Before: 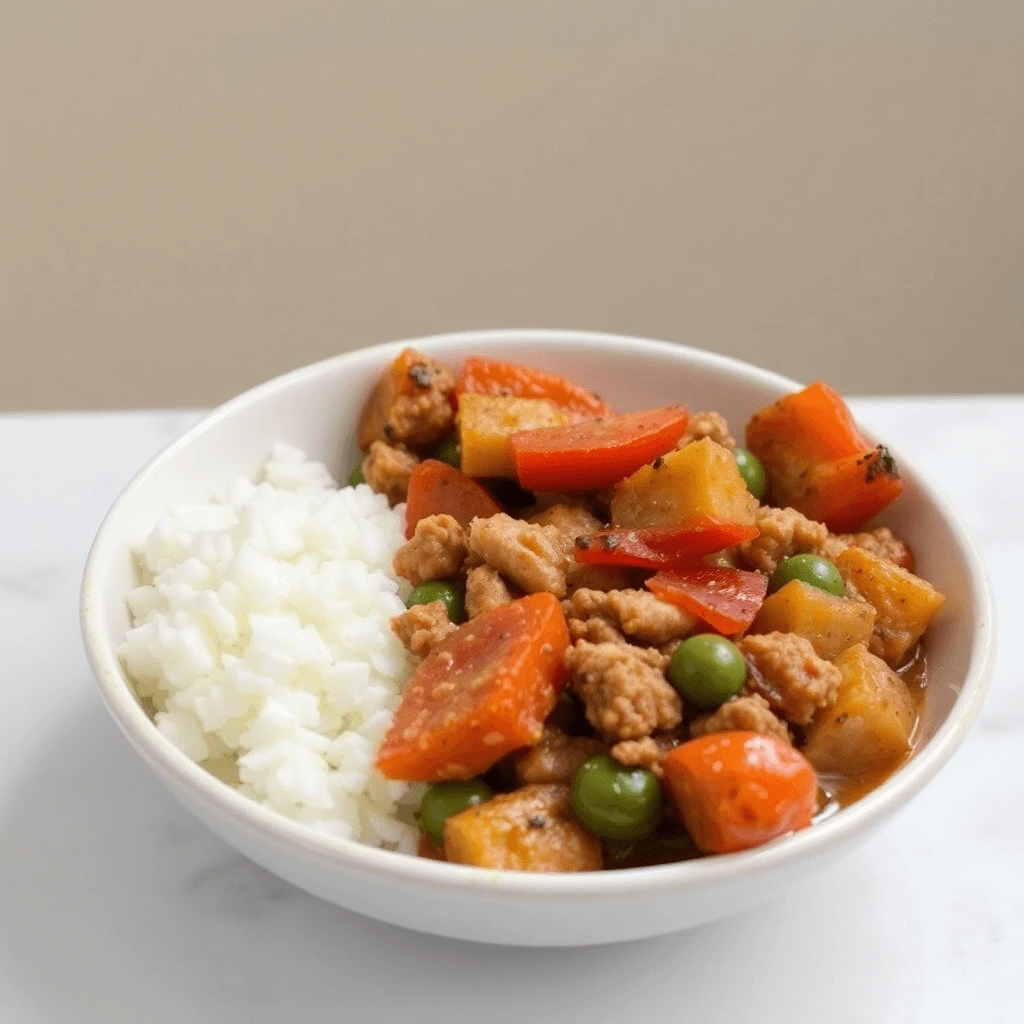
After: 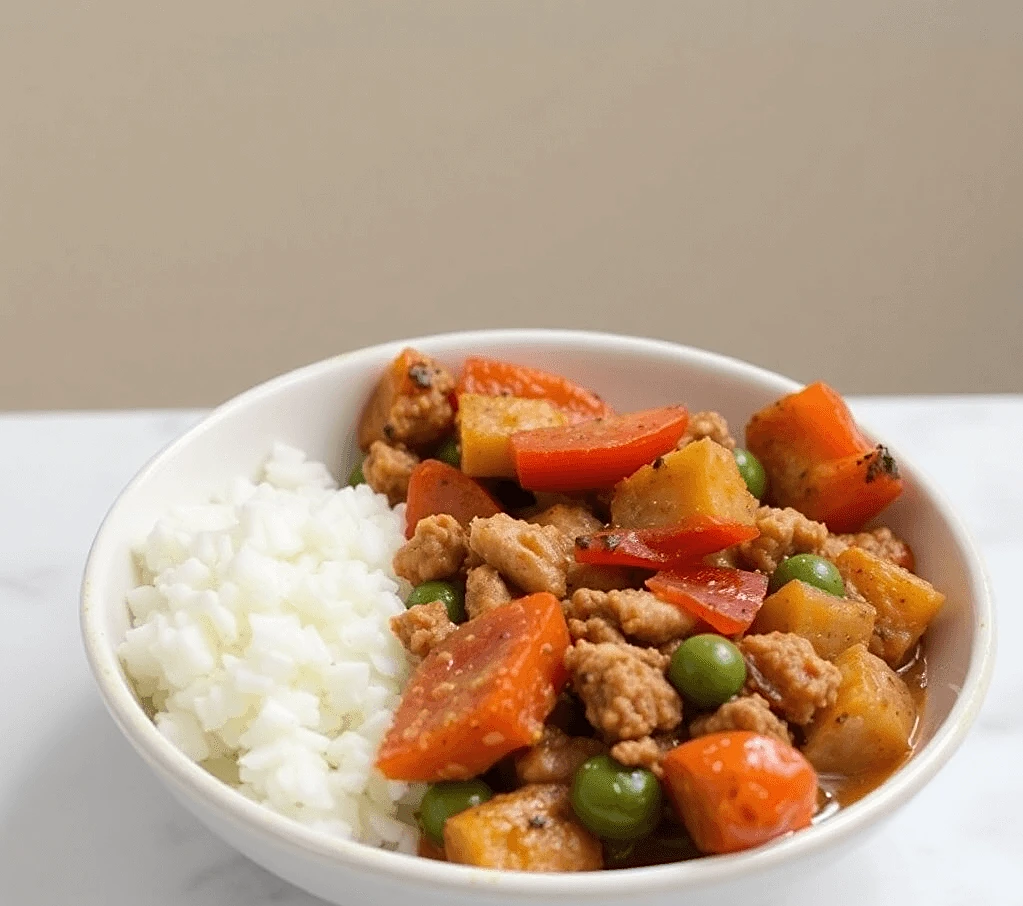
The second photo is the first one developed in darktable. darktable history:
crop and rotate: top 0%, bottom 11.49%
sharpen: amount 0.55
